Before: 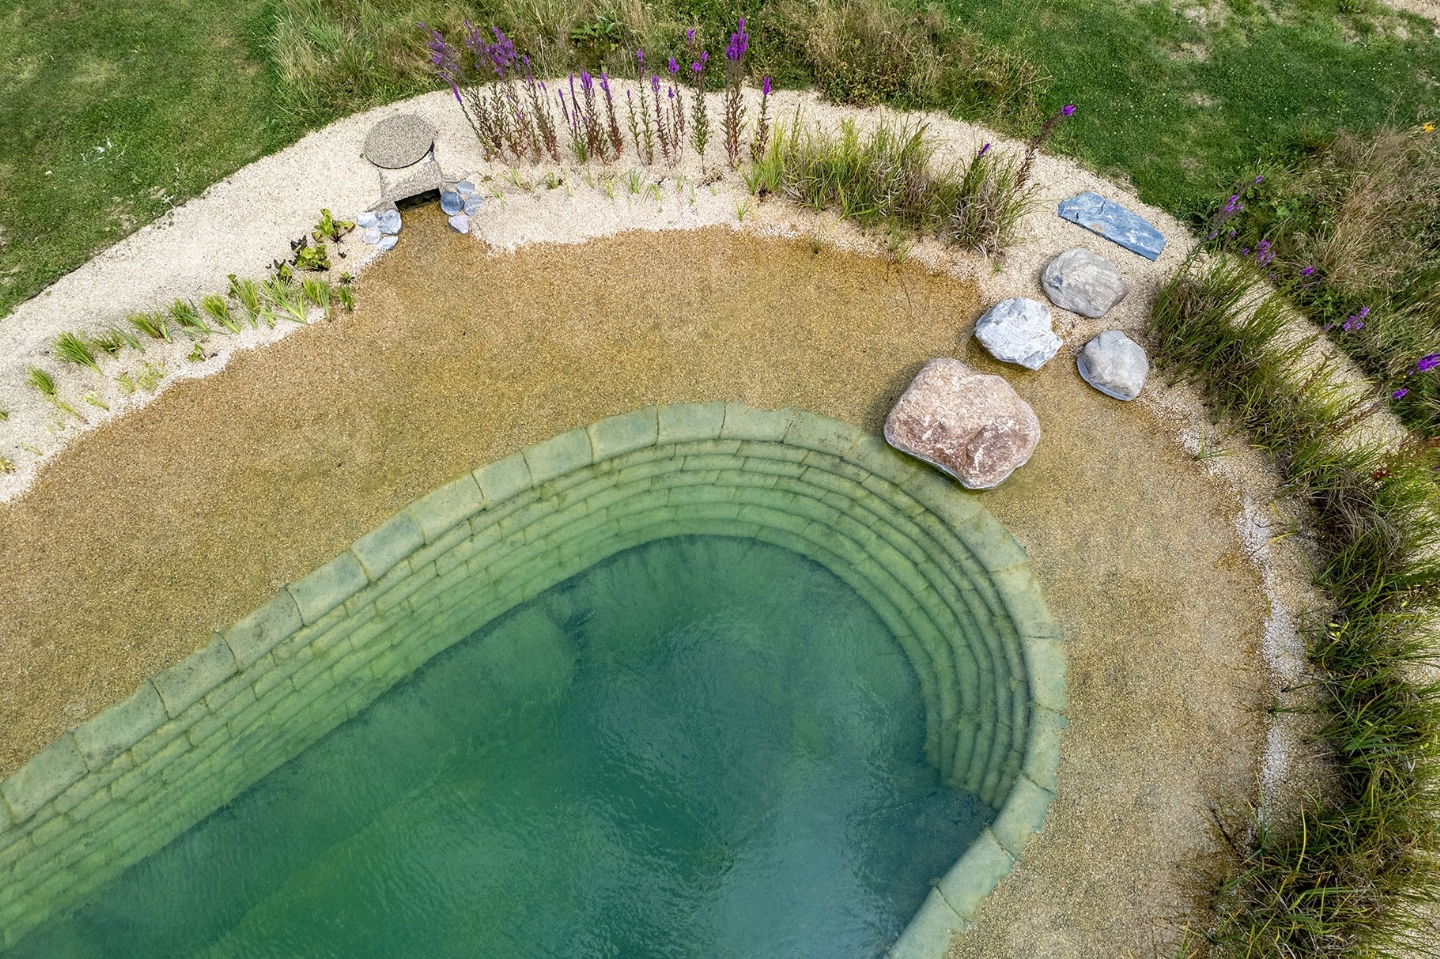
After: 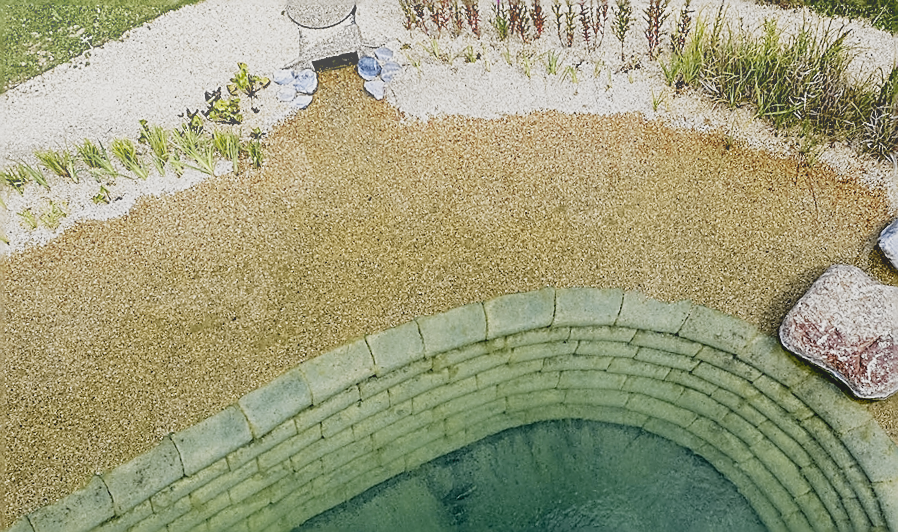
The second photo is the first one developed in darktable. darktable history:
sharpen: radius 1.685, amount 1.294
crop and rotate: angle -4.99°, left 2.122%, top 6.945%, right 27.566%, bottom 30.519%
bloom: size 40%
filmic rgb: middle gray luminance 29%, black relative exposure -10.3 EV, white relative exposure 5.5 EV, threshold 6 EV, target black luminance 0%, hardness 3.95, latitude 2.04%, contrast 1.132, highlights saturation mix 5%, shadows ↔ highlights balance 15.11%, preserve chrominance no, color science v3 (2019), use custom middle-gray values true, iterations of high-quality reconstruction 0, enable highlight reconstruction true
exposure: black level correction 0.005, exposure 0.286 EV, compensate highlight preservation false
tone curve: curves: ch0 [(0, 0.012) (0.056, 0.046) (0.218, 0.213) (0.606, 0.62) (0.82, 0.846) (1, 1)]; ch1 [(0, 0) (0.226, 0.261) (0.403, 0.437) (0.469, 0.472) (0.495, 0.499) (0.514, 0.504) (0.545, 0.555) (0.59, 0.598) (0.714, 0.733) (1, 1)]; ch2 [(0, 0) (0.269, 0.299) (0.459, 0.45) (0.498, 0.499) (0.523, 0.512) (0.568, 0.558) (0.634, 0.617) (0.702, 0.662) (0.781, 0.775) (1, 1)], color space Lab, independent channels, preserve colors none
